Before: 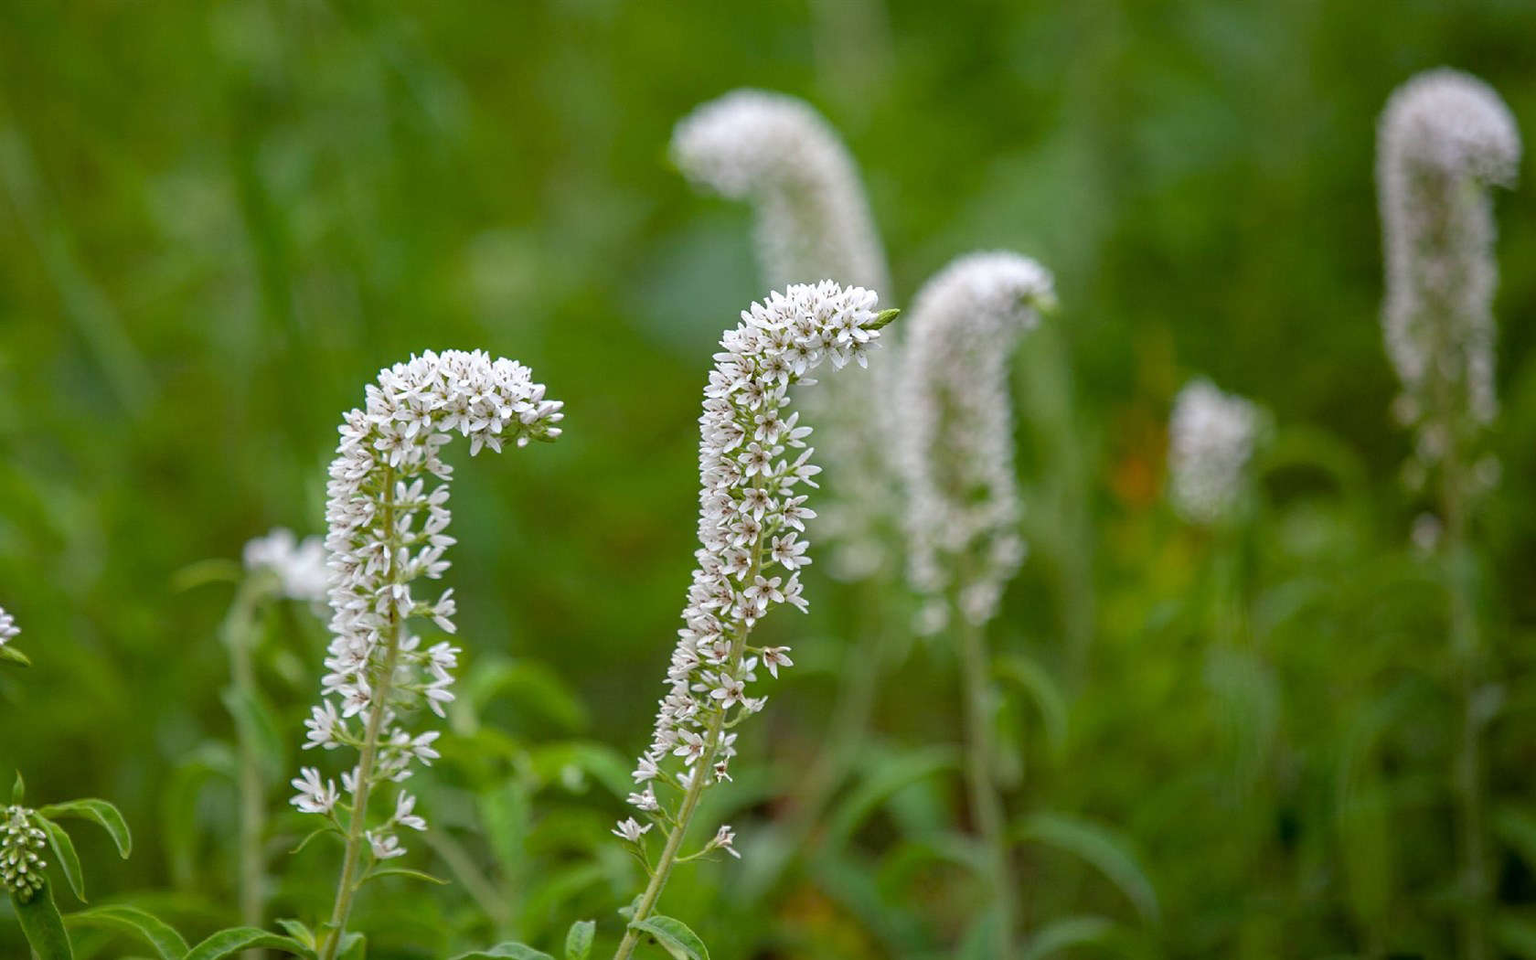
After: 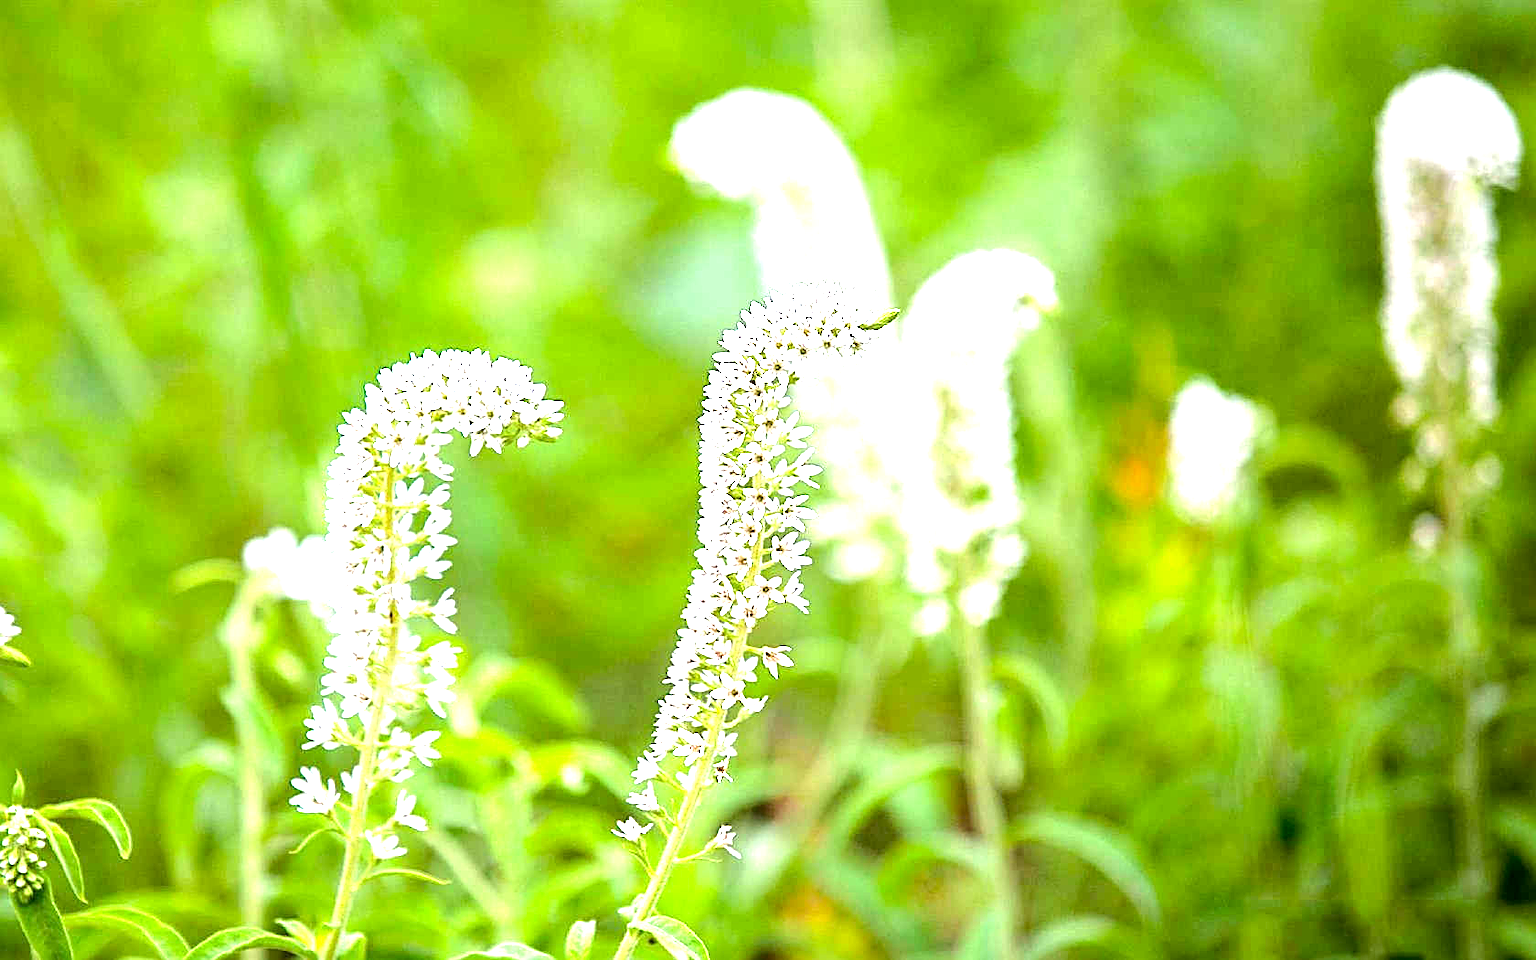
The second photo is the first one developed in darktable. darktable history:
exposure: black level correction 0.001, exposure 1.994 EV, compensate highlight preservation false
sharpen: on, module defaults
tone equalizer: -8 EV -0.444 EV, -7 EV -0.416 EV, -6 EV -0.311 EV, -5 EV -0.218 EV, -3 EV 0.228 EV, -2 EV 0.325 EV, -1 EV 0.366 EV, +0 EV 0.417 EV, edges refinement/feathering 500, mask exposure compensation -1.57 EV, preserve details no
